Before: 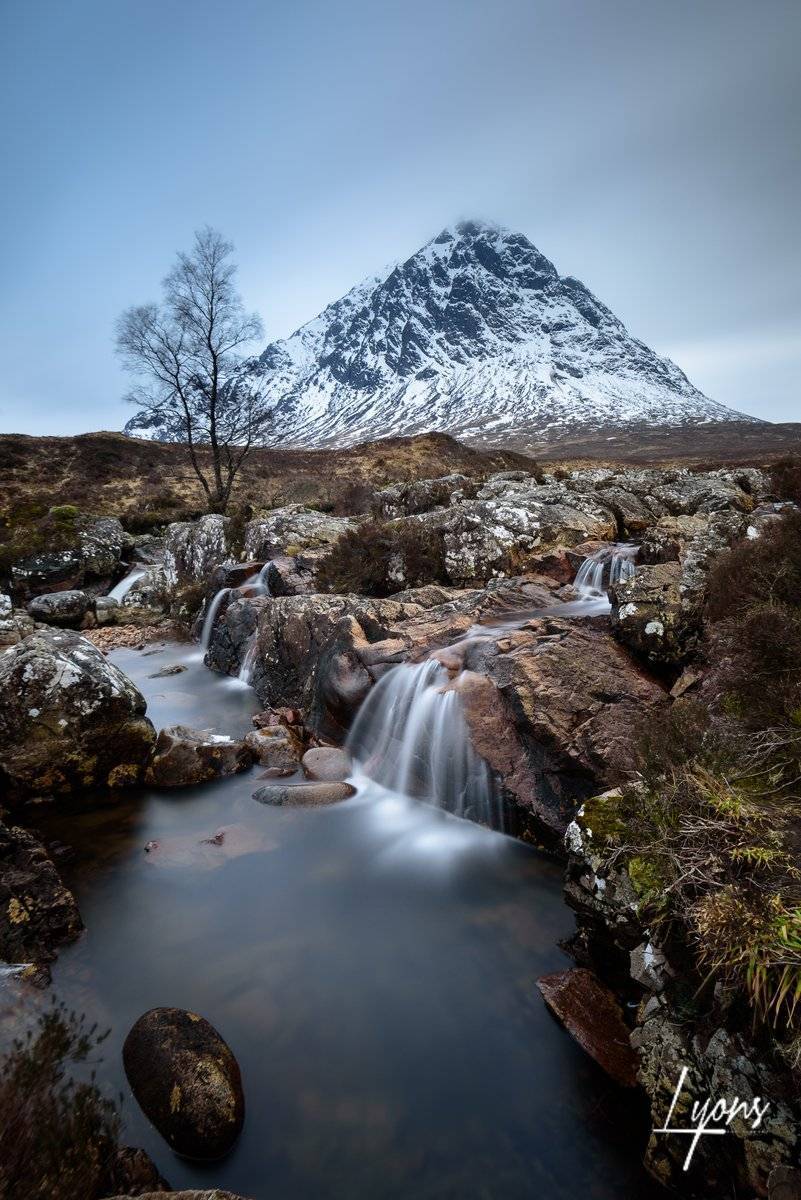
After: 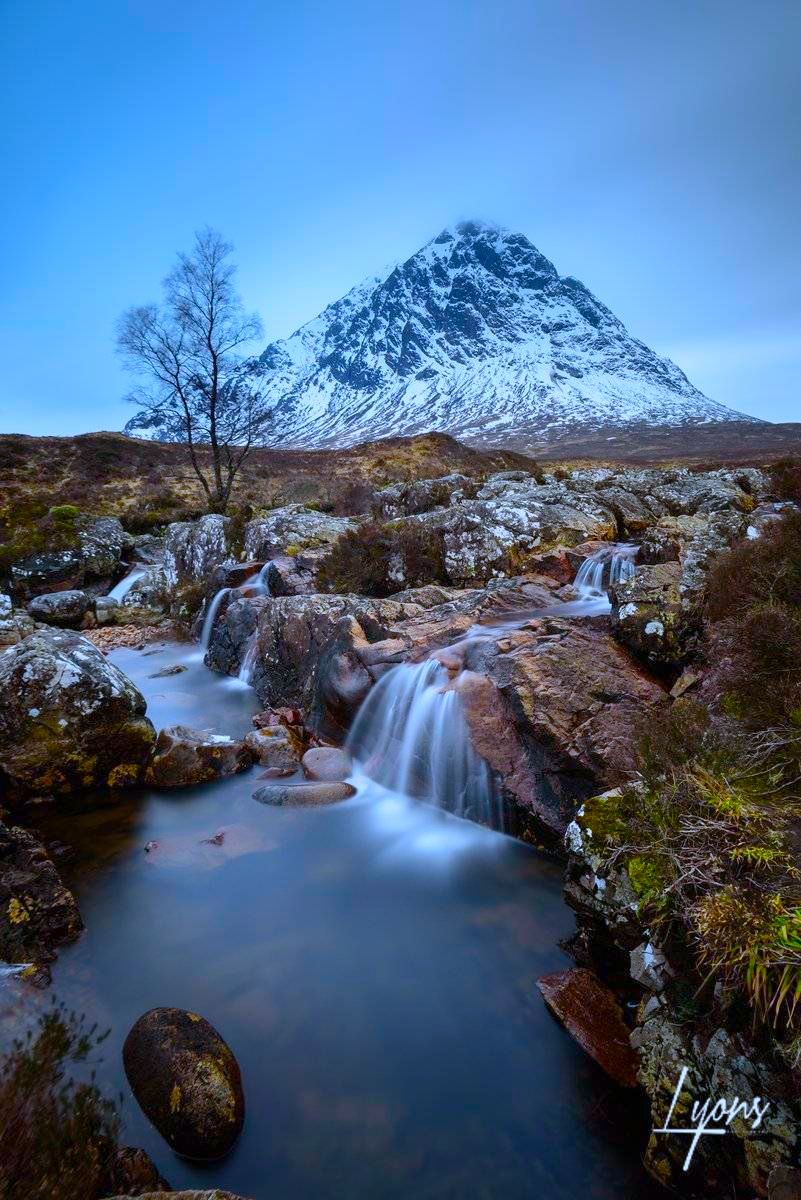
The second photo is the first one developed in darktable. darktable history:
color balance: input saturation 134.34%, contrast -10.04%, contrast fulcrum 19.67%, output saturation 133.51%
white balance: red 0.926, green 1.003, blue 1.133
